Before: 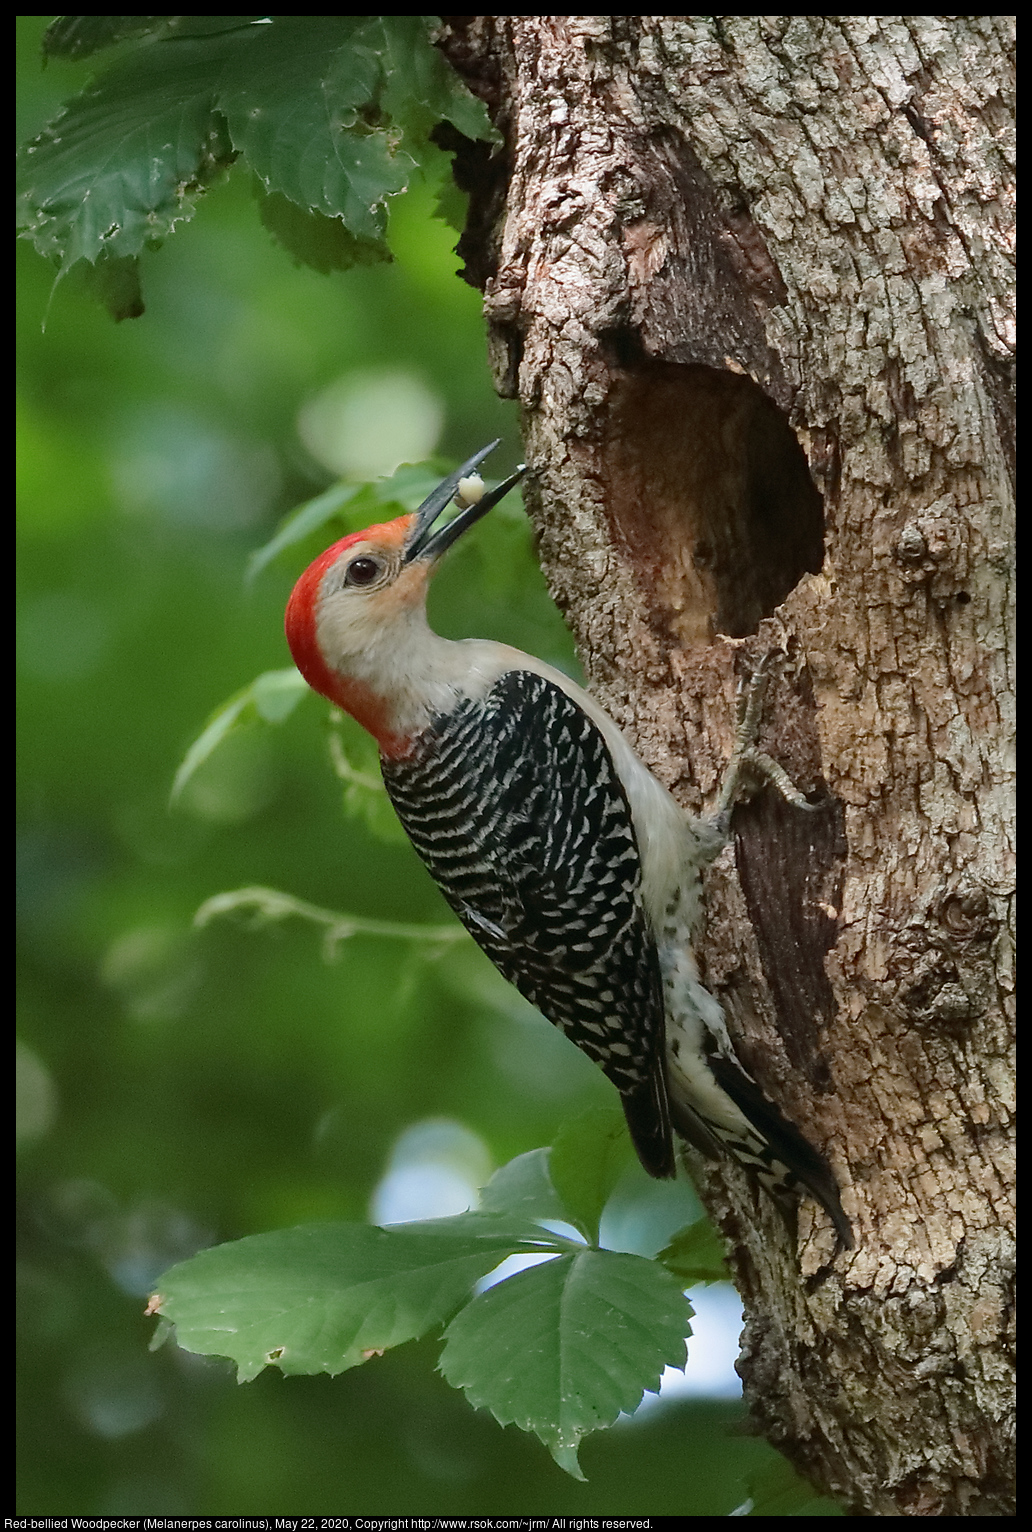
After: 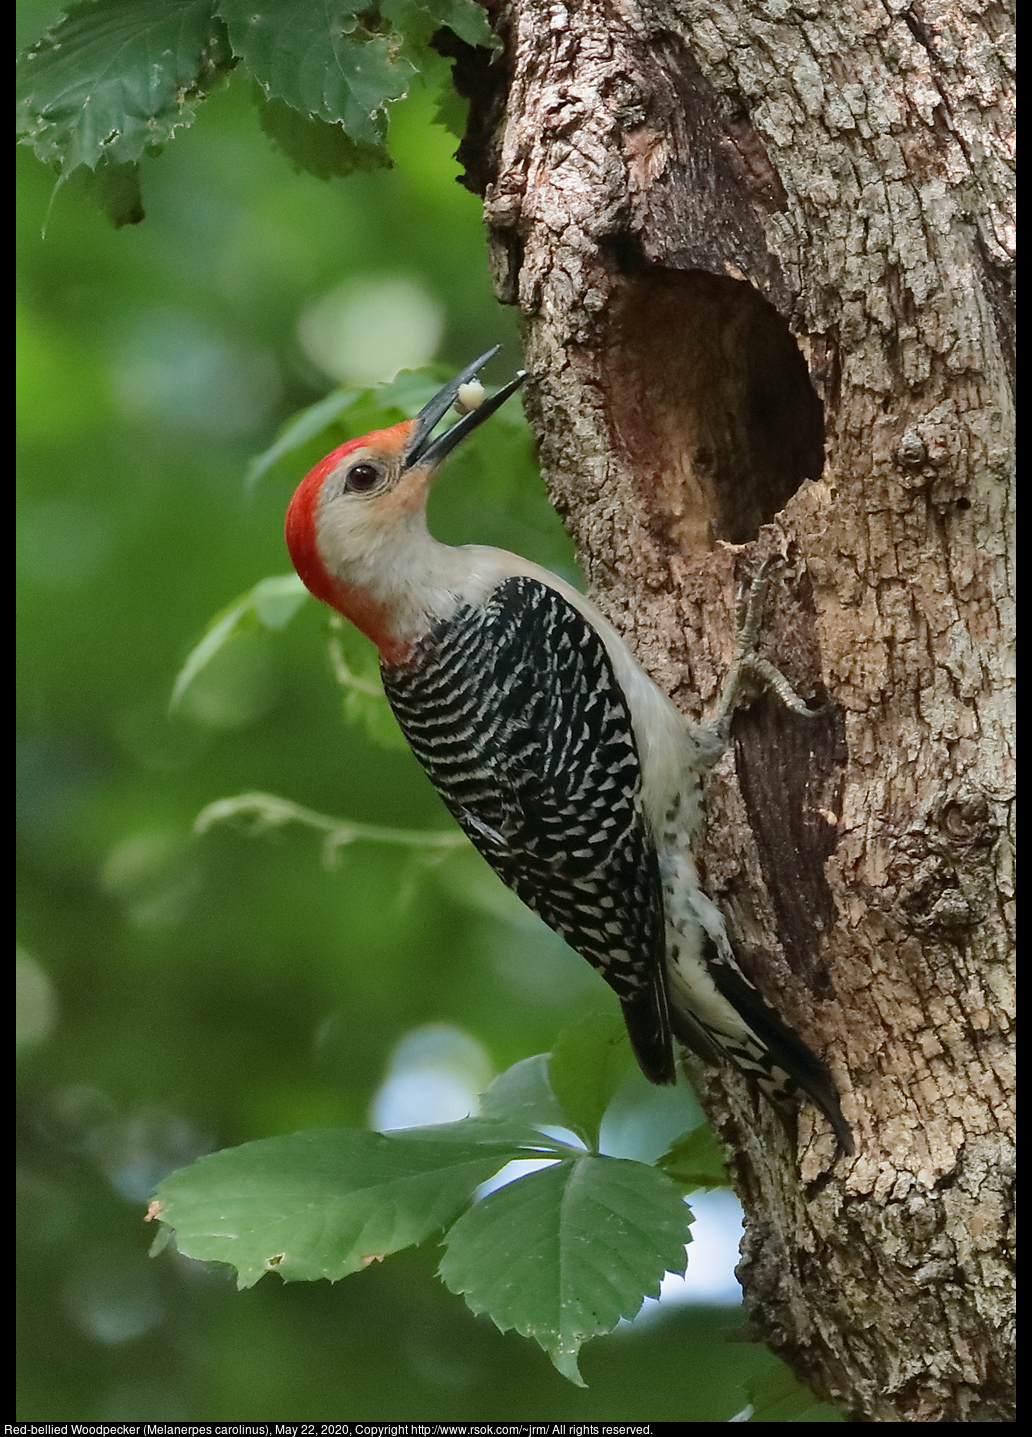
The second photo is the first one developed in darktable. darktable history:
shadows and highlights: shadows 30.72, highlights -63.04, soften with gaussian
crop and rotate: top 6.193%
